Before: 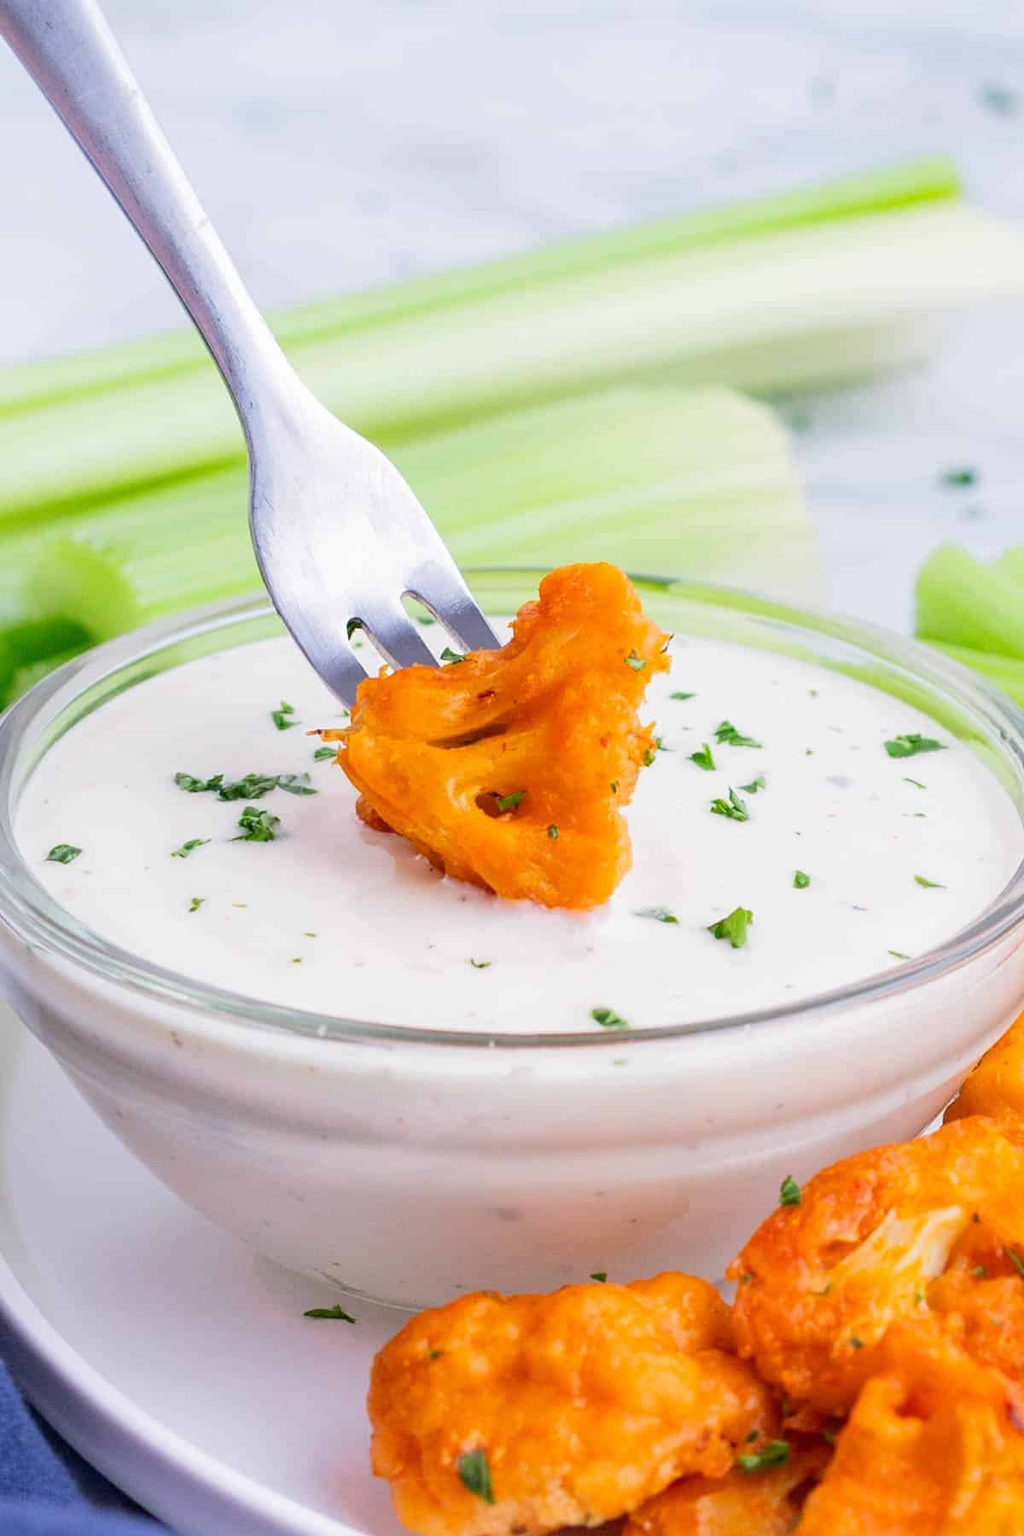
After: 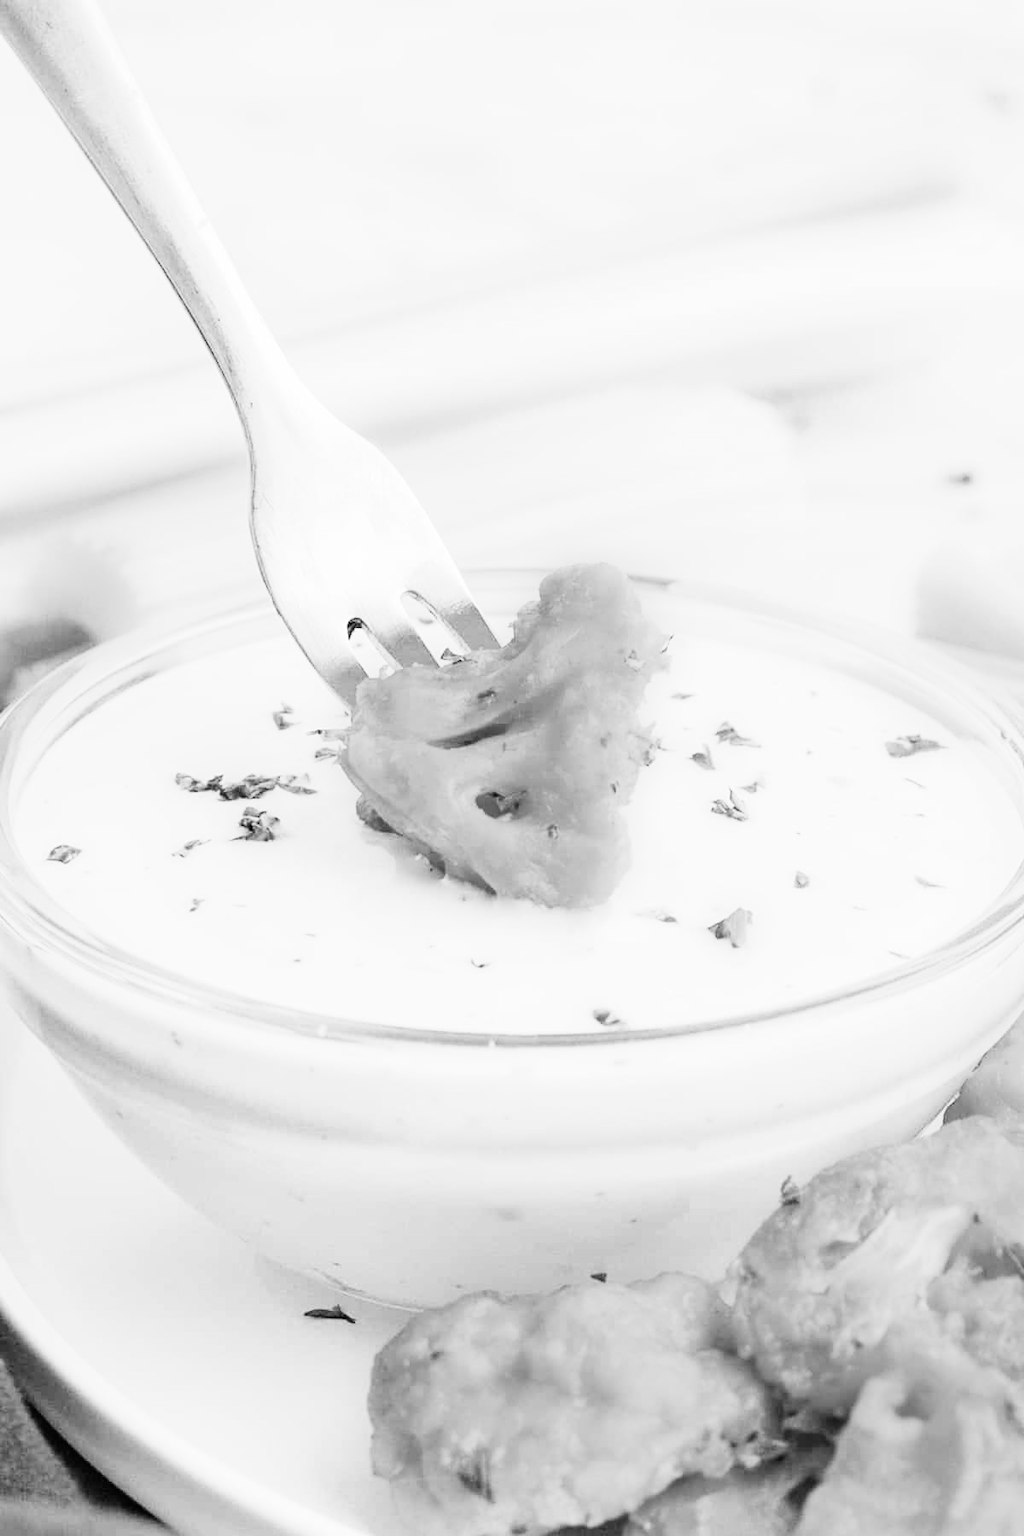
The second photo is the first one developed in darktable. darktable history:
color balance rgb: perceptual saturation grading › global saturation 30%, global vibrance 10%
monochrome: on, module defaults
base curve: curves: ch0 [(0, 0) (0, 0.001) (0.001, 0.001) (0.004, 0.002) (0.007, 0.004) (0.015, 0.013) (0.033, 0.045) (0.052, 0.096) (0.075, 0.17) (0.099, 0.241) (0.163, 0.42) (0.219, 0.55) (0.259, 0.616) (0.327, 0.722) (0.365, 0.765) (0.522, 0.873) (0.547, 0.881) (0.689, 0.919) (0.826, 0.952) (1, 1)], preserve colors none
